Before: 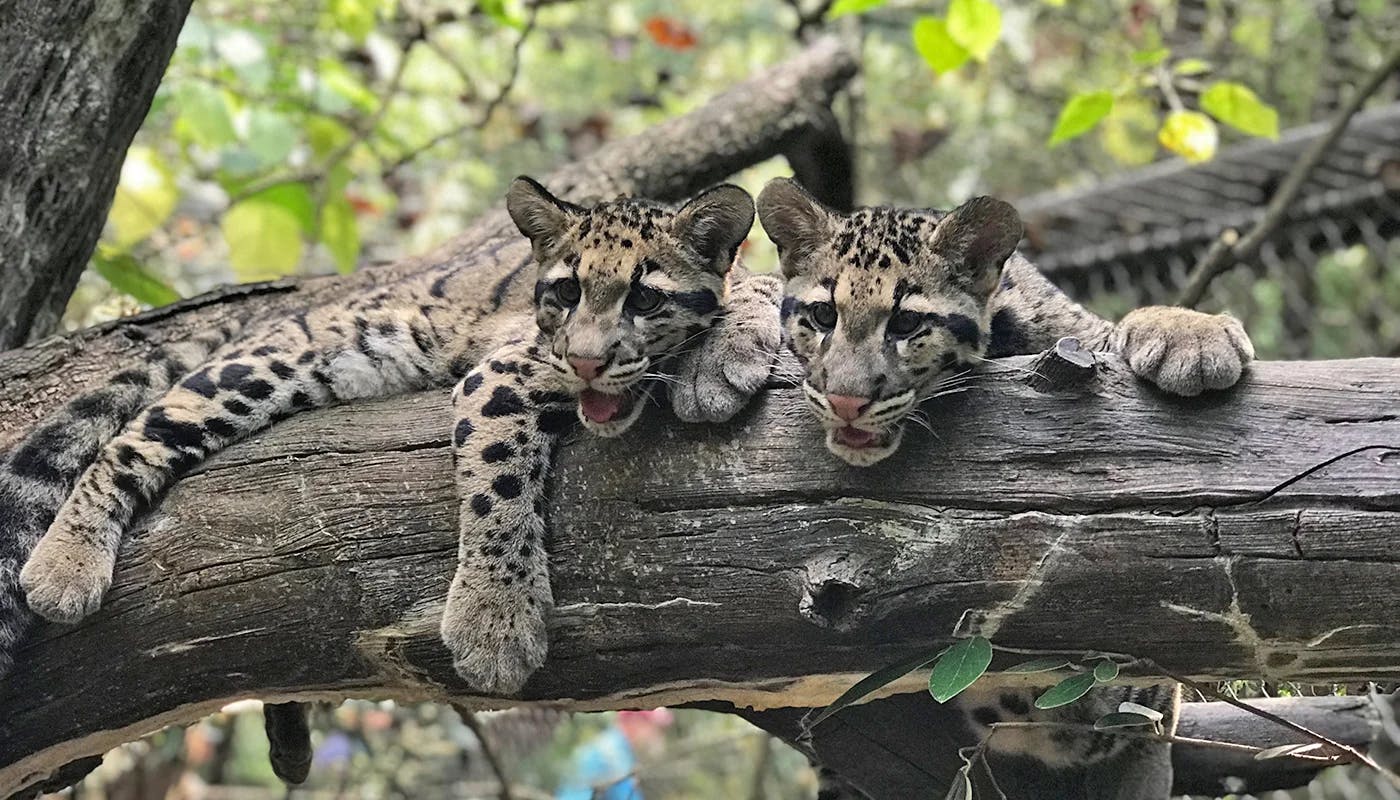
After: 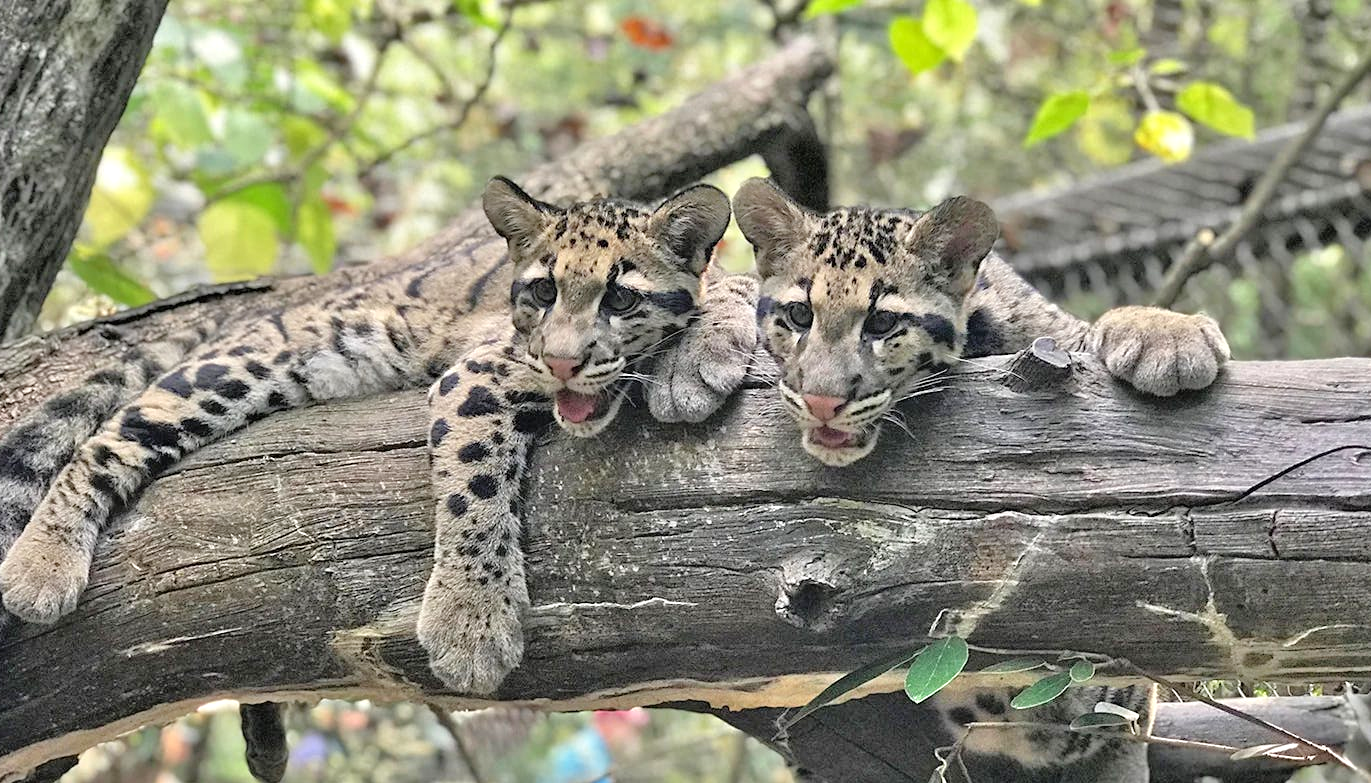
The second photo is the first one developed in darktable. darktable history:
crop: left 1.743%, right 0.268%, bottom 2.011%
tone equalizer: -7 EV 0.15 EV, -6 EV 0.6 EV, -5 EV 1.15 EV, -4 EV 1.33 EV, -3 EV 1.15 EV, -2 EV 0.6 EV, -1 EV 0.15 EV, mask exposure compensation -0.5 EV
